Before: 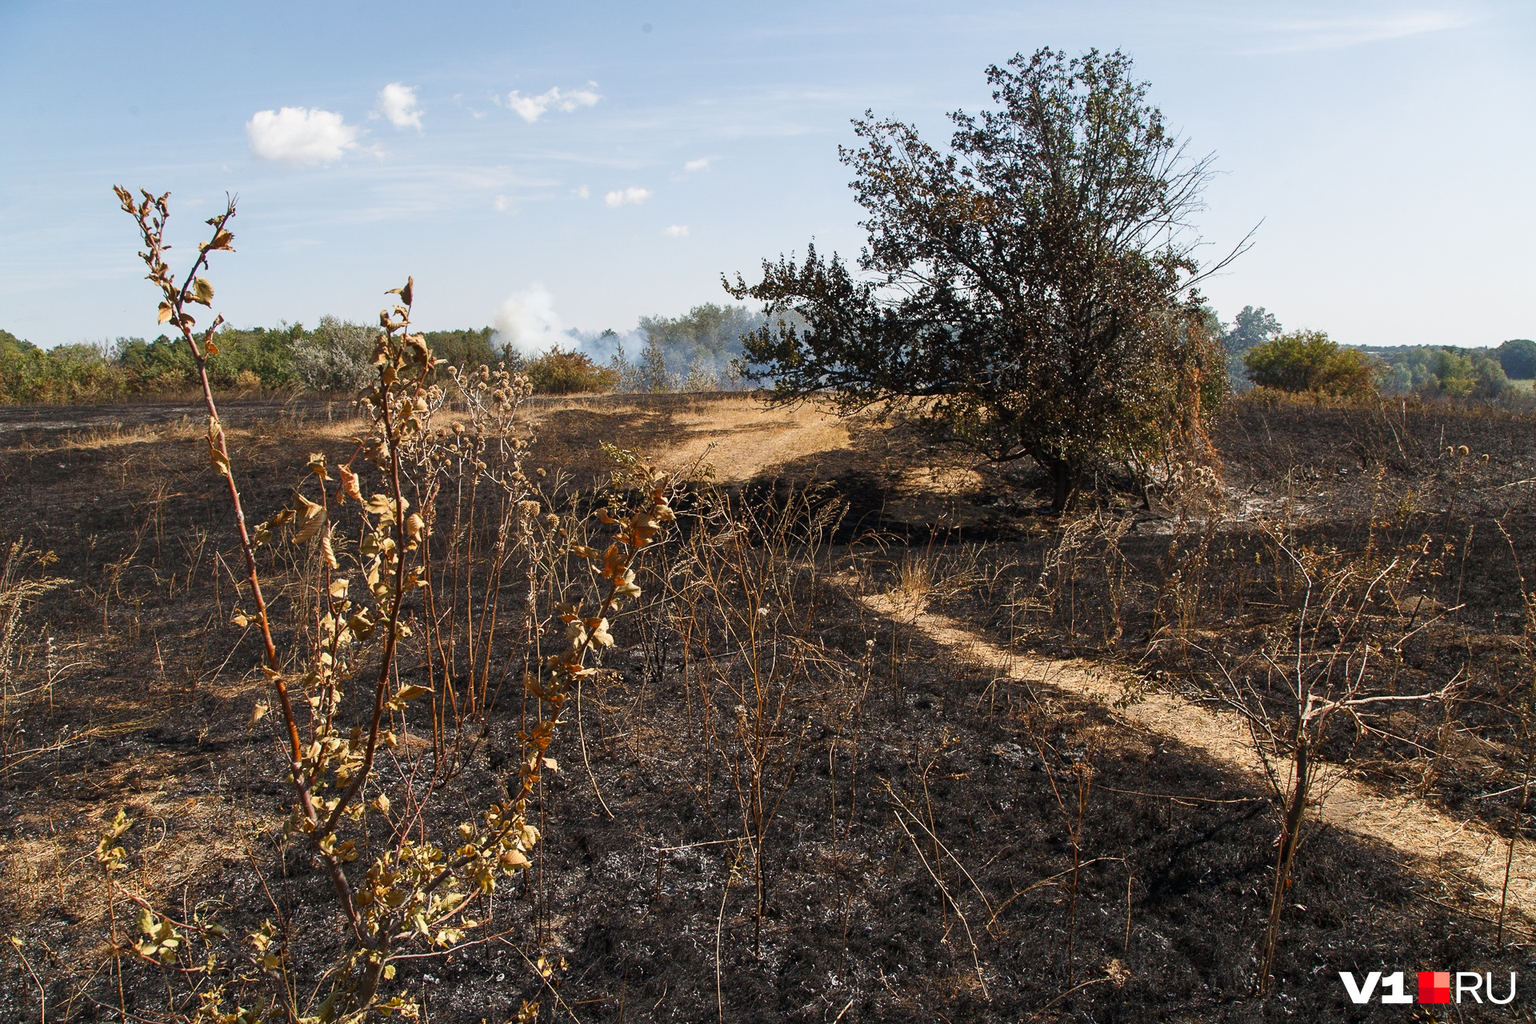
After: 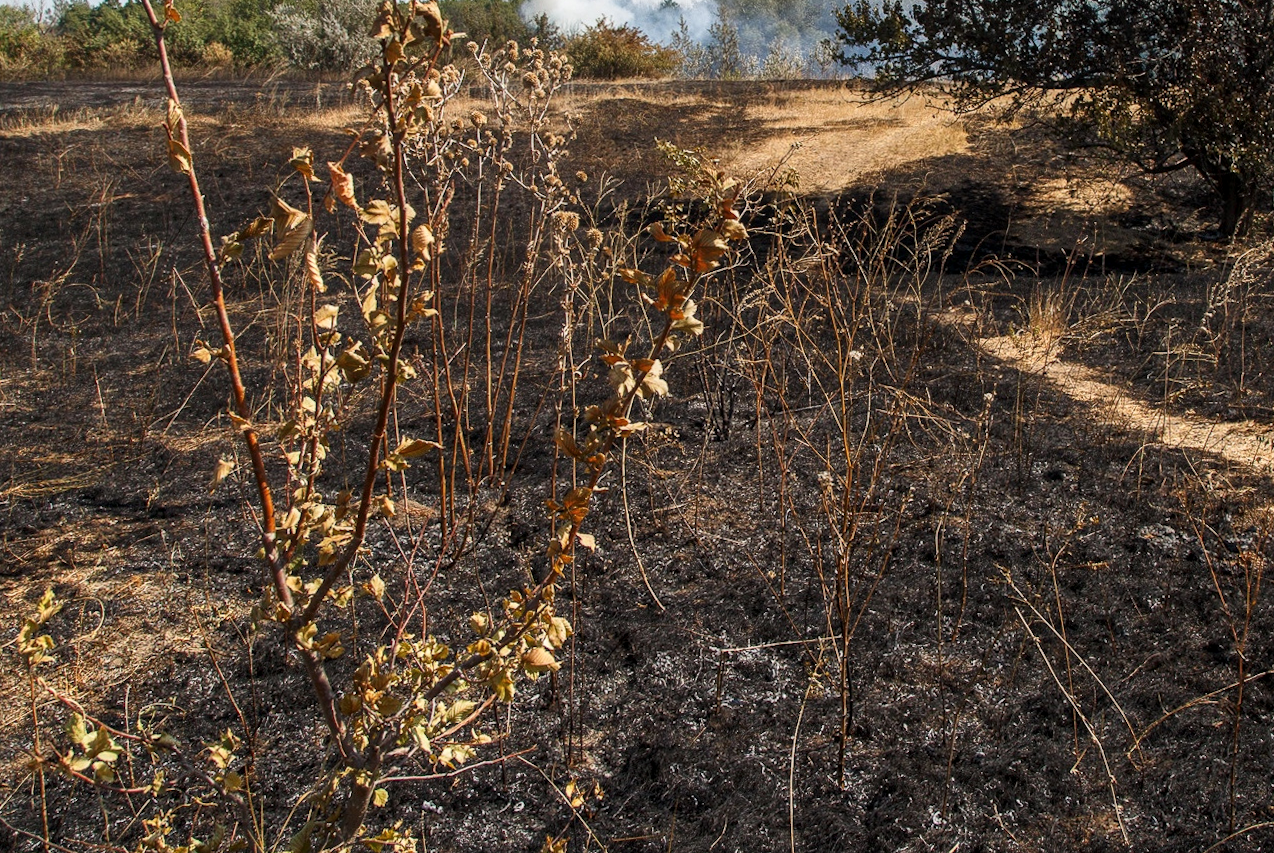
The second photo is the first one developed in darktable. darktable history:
crop and rotate: angle -1.03°, left 3.816%, top 31.508%, right 28.014%
local contrast: on, module defaults
